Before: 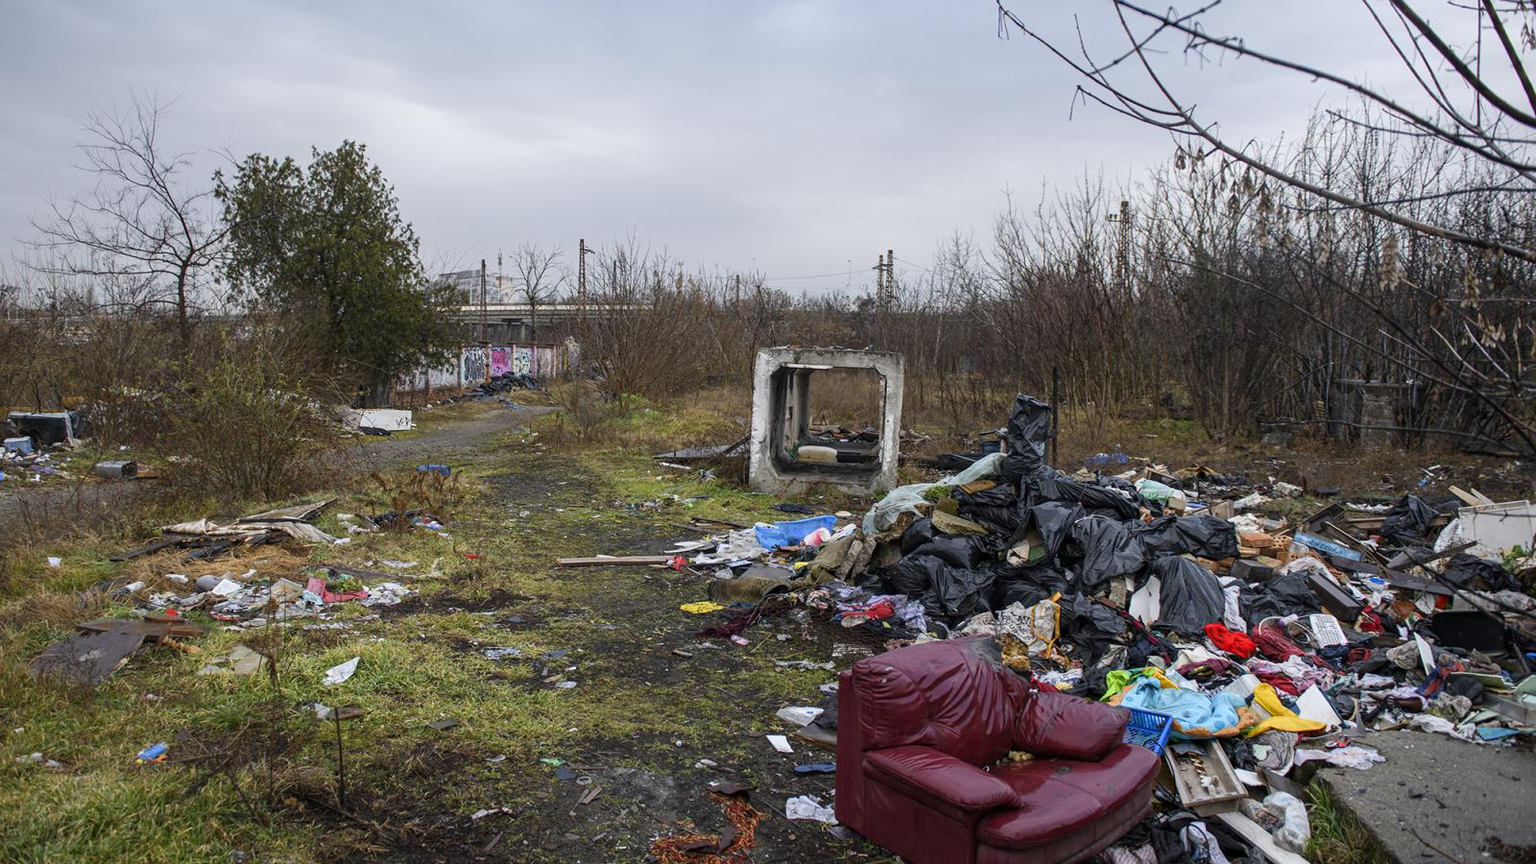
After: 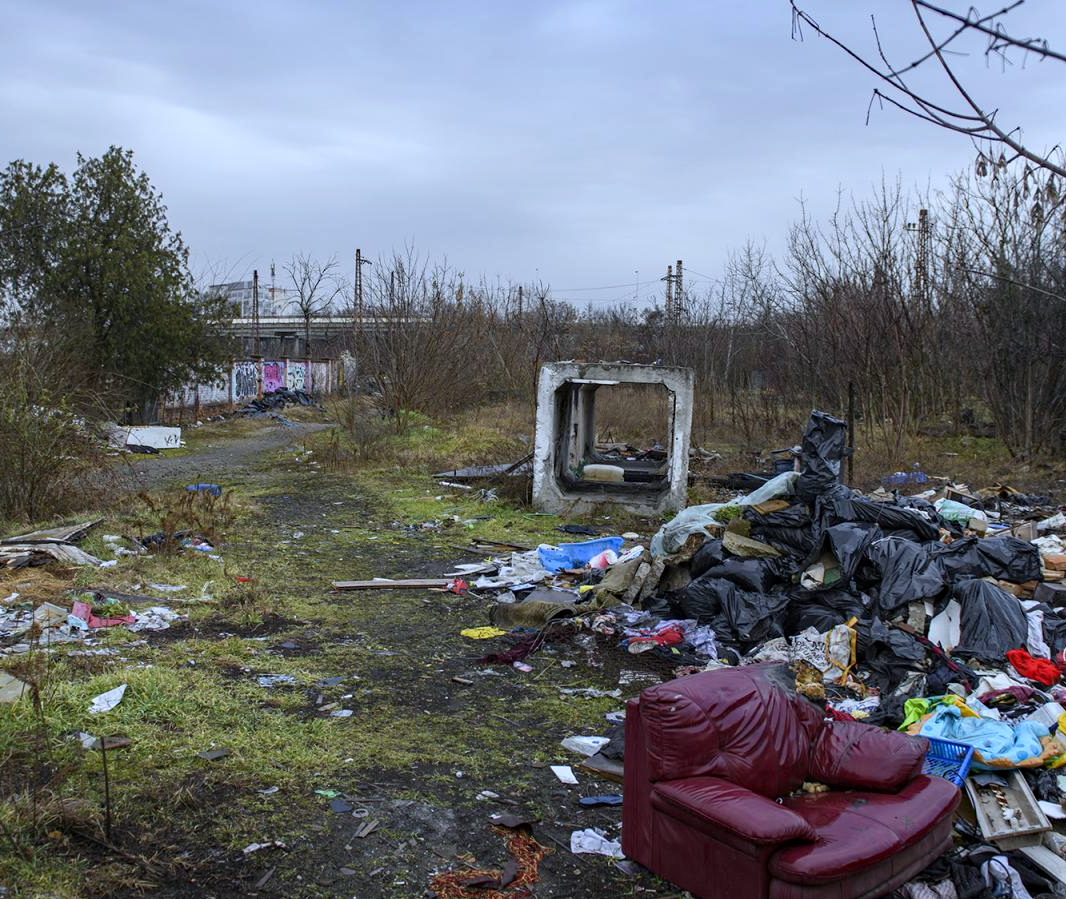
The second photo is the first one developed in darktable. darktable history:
crop and rotate: left 15.546%, right 17.787%
haze removal: compatibility mode true, adaptive false
white balance: red 0.924, blue 1.095
